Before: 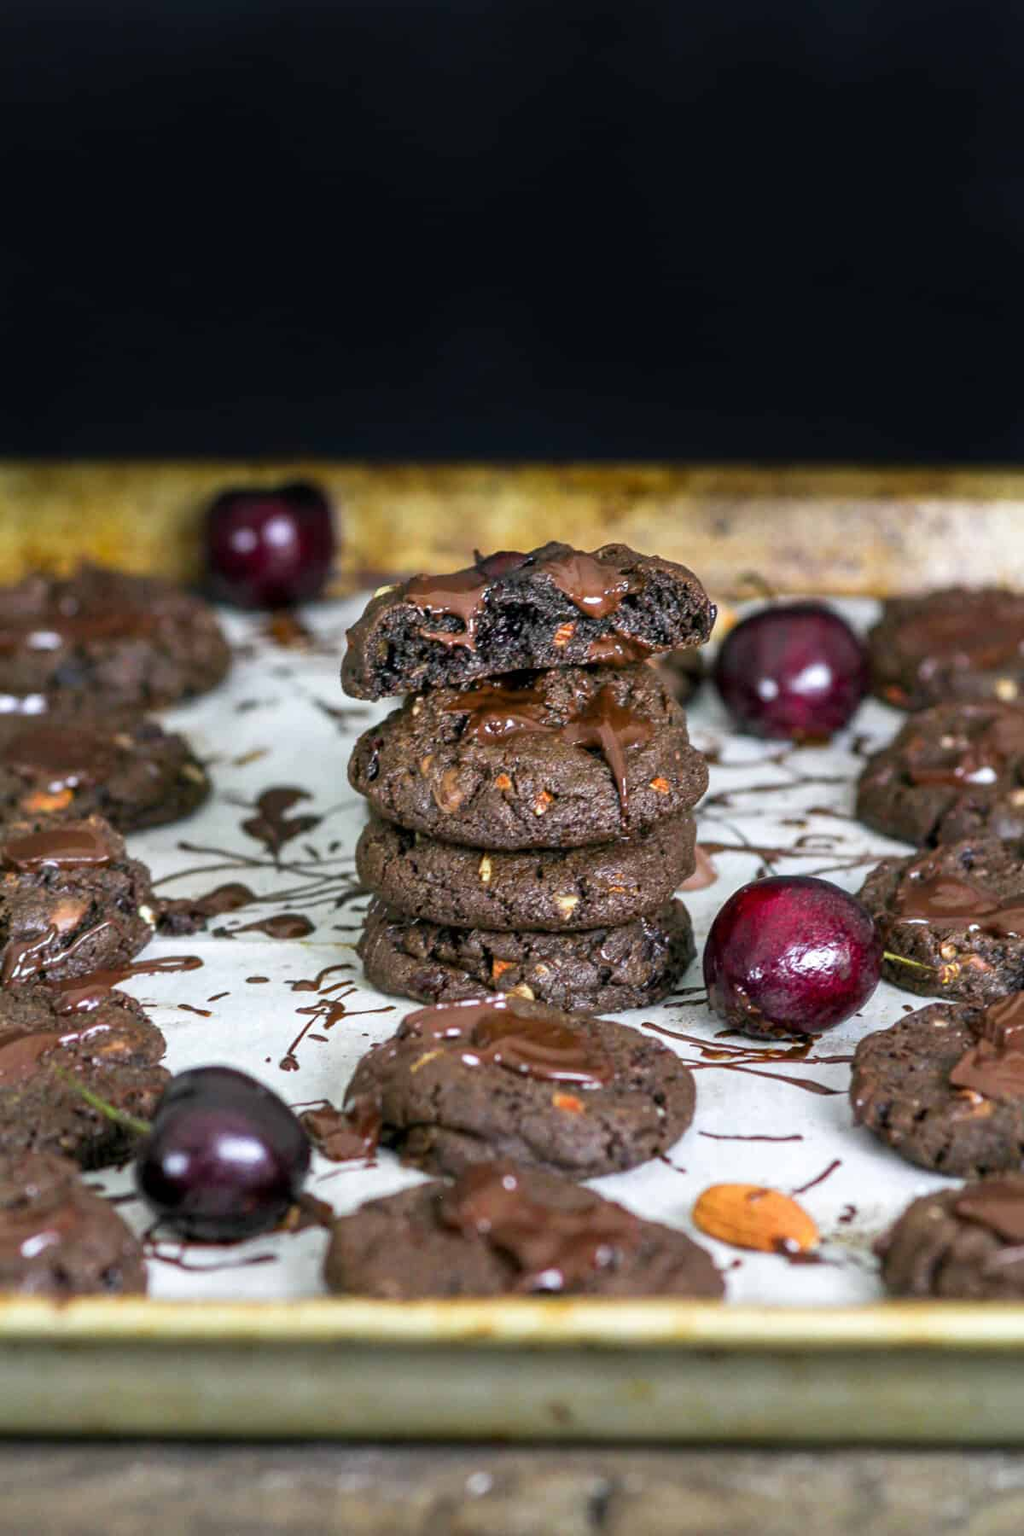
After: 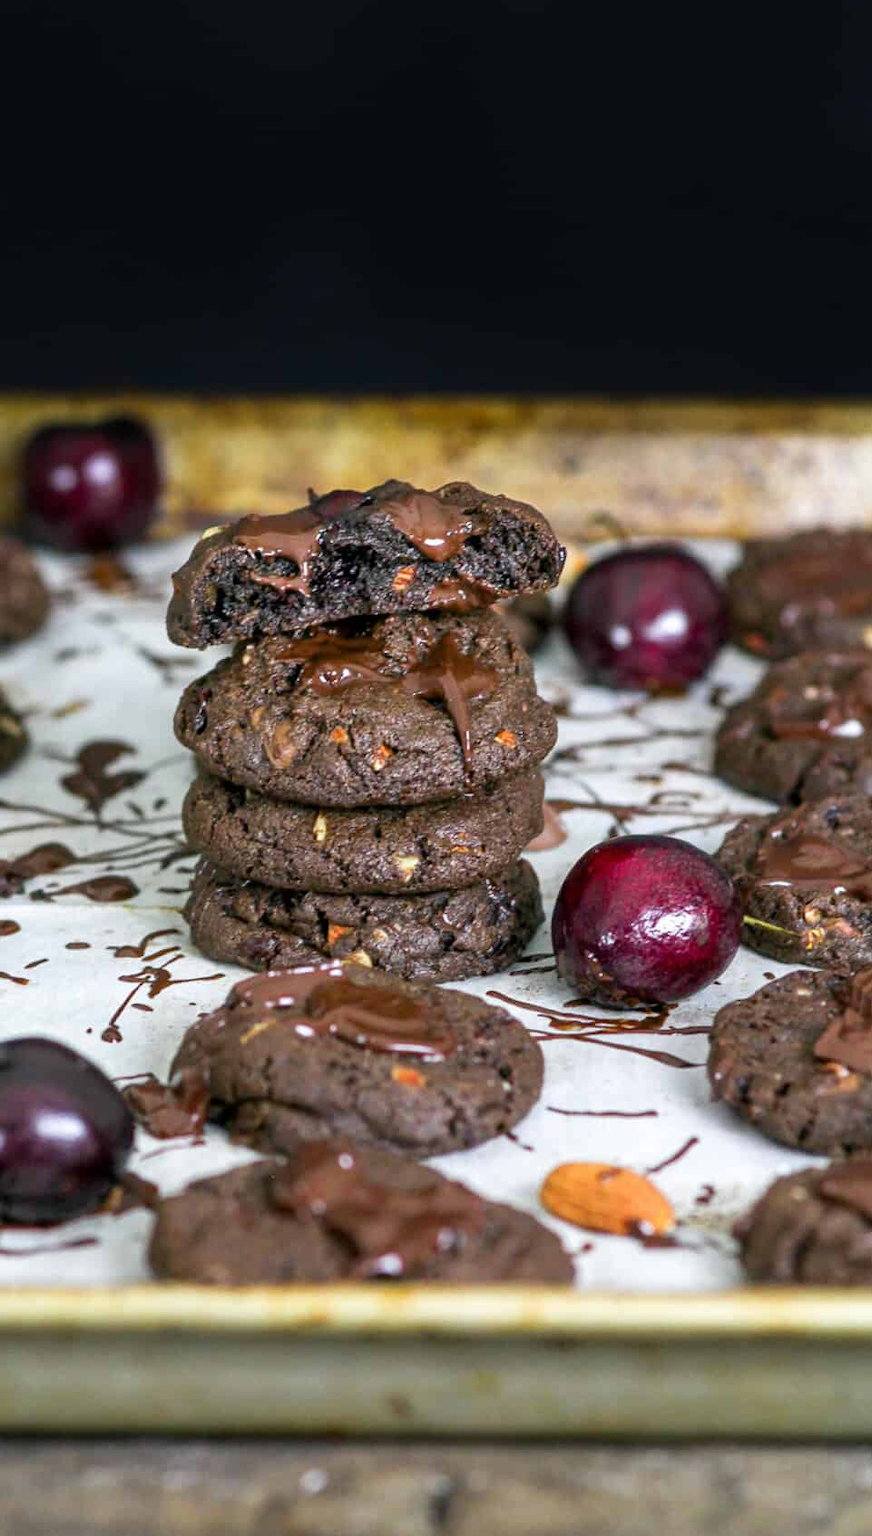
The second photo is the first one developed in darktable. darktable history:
crop and rotate: left 18.007%, top 5.944%, right 1.76%
